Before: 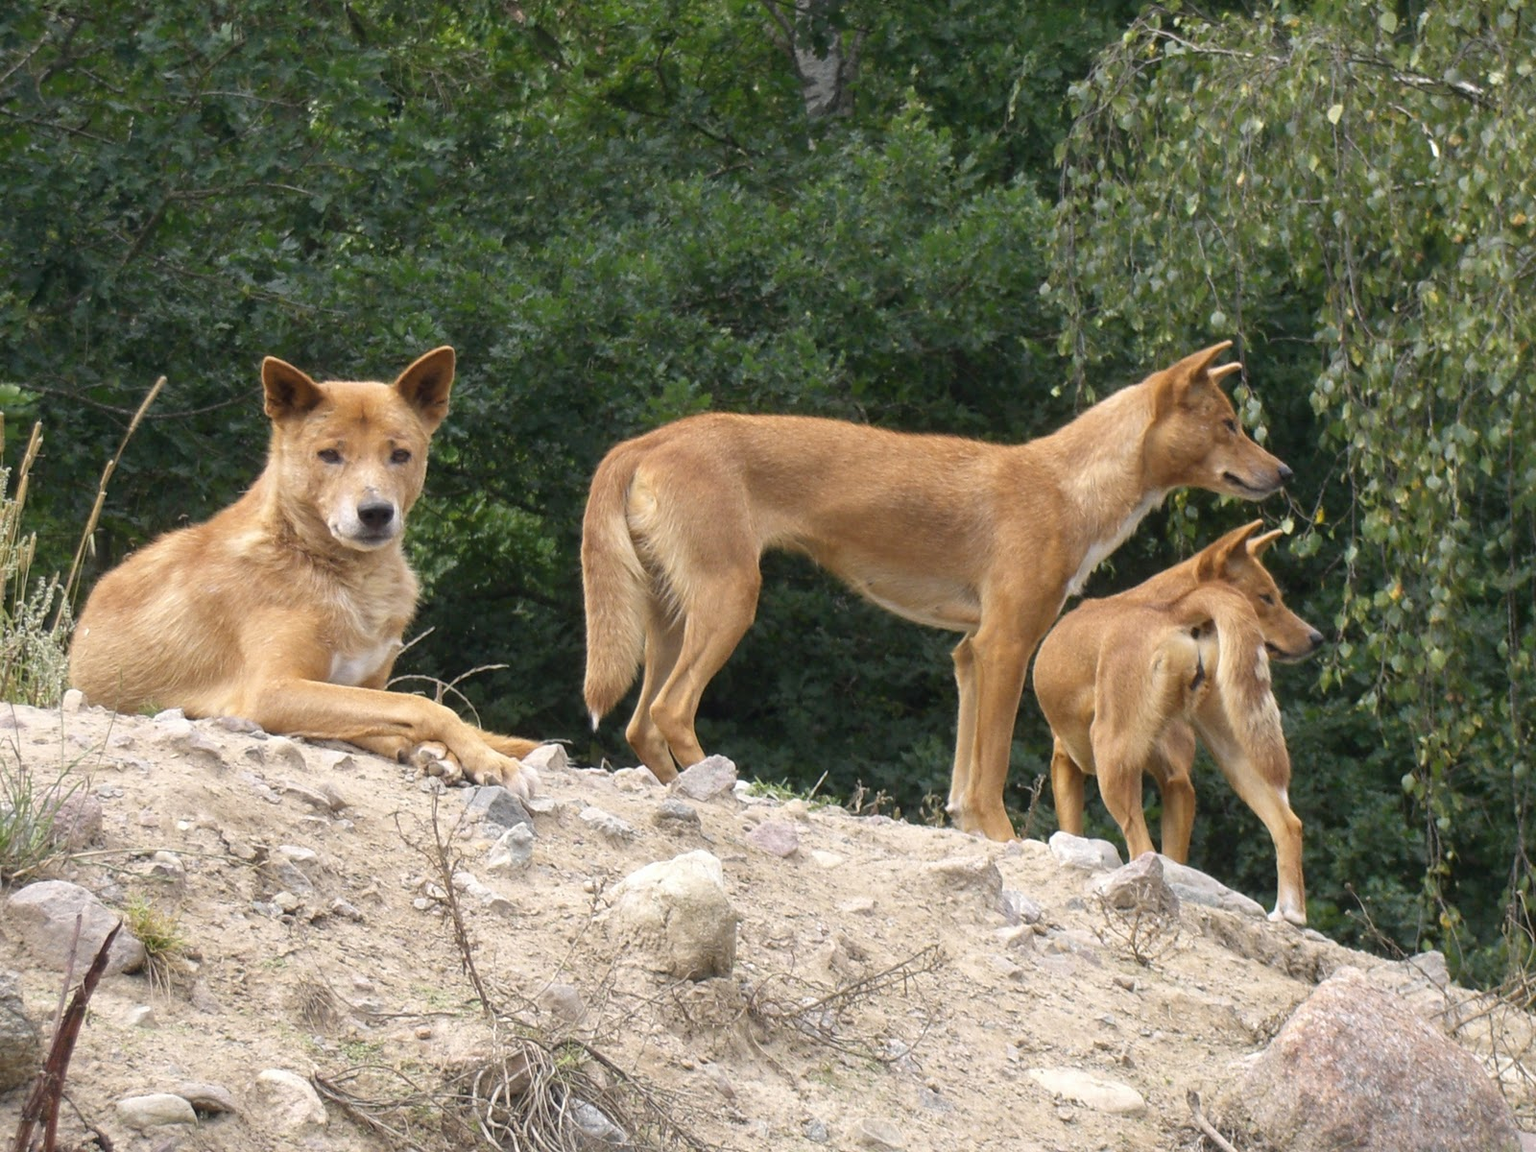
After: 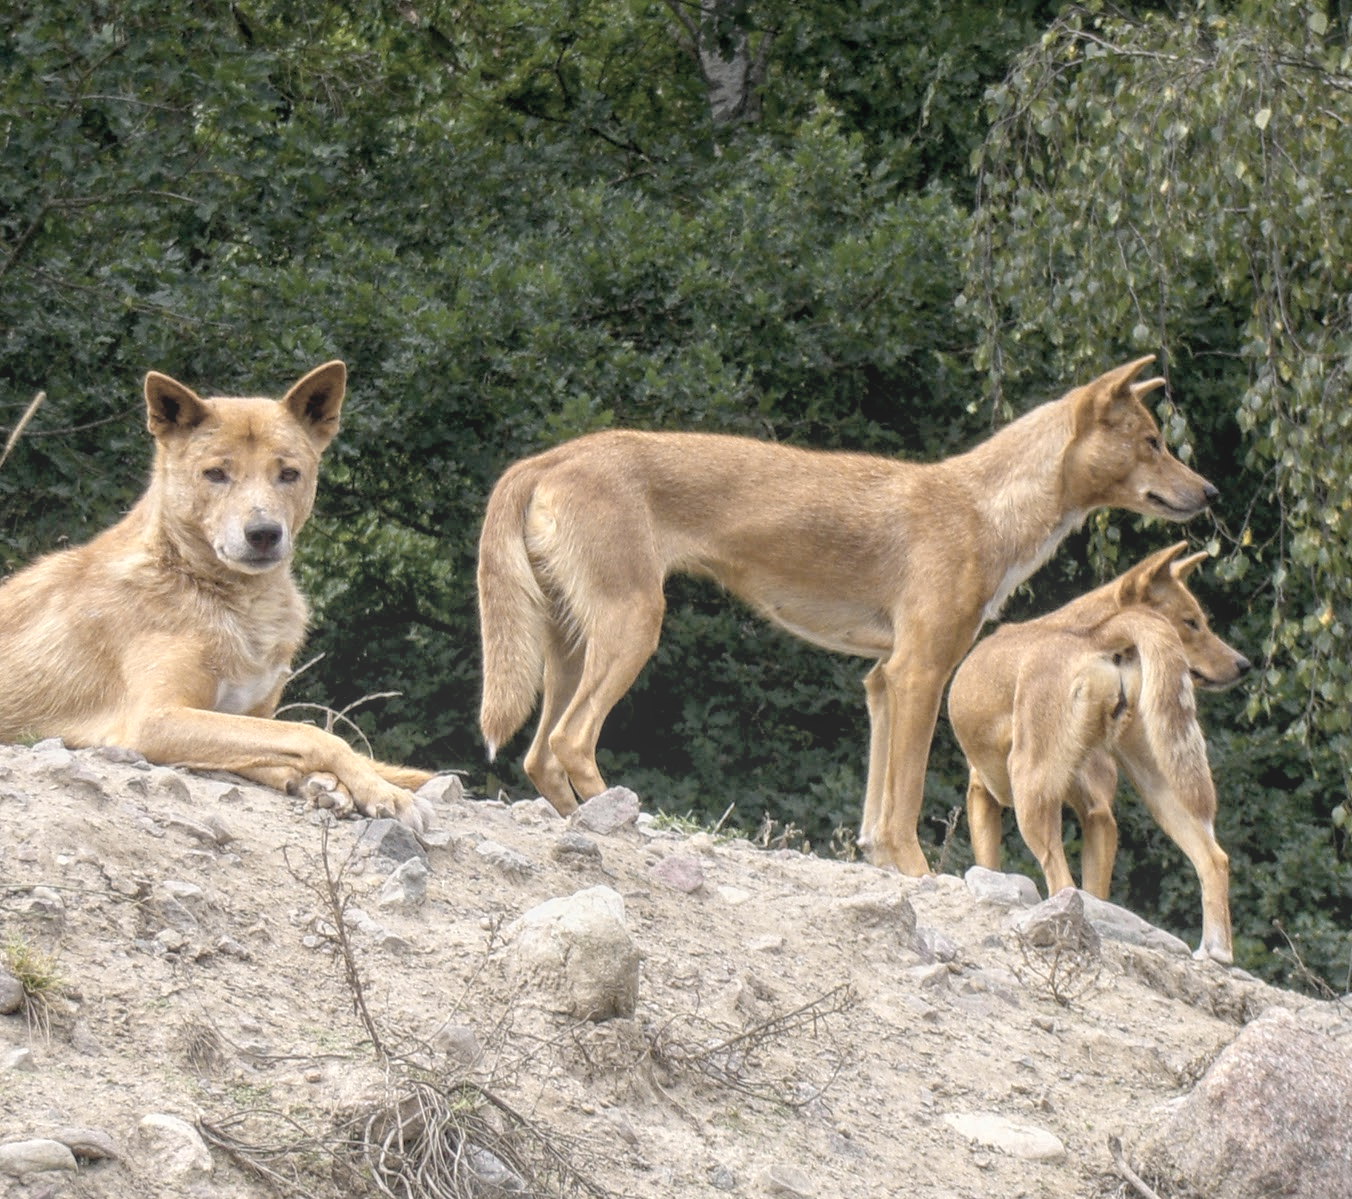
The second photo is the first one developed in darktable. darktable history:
crop: left 8.042%, right 7.426%
local contrast: highlights 73%, shadows 19%, midtone range 0.196
color zones: curves: ch0 [(0, 0.6) (0.129, 0.585) (0.193, 0.596) (0.429, 0.5) (0.571, 0.5) (0.714, 0.5) (0.857, 0.5) (1, 0.6)]; ch1 [(0, 0.453) (0.112, 0.245) (0.213, 0.252) (0.429, 0.233) (0.571, 0.231) (0.683, 0.242) (0.857, 0.296) (1, 0.453)]
color balance rgb: highlights gain › chroma 0.111%, highlights gain › hue 332.14°, global offset › luminance -1.436%, perceptual saturation grading › global saturation 29.775%, global vibrance 11.886%
tone equalizer: on, module defaults
